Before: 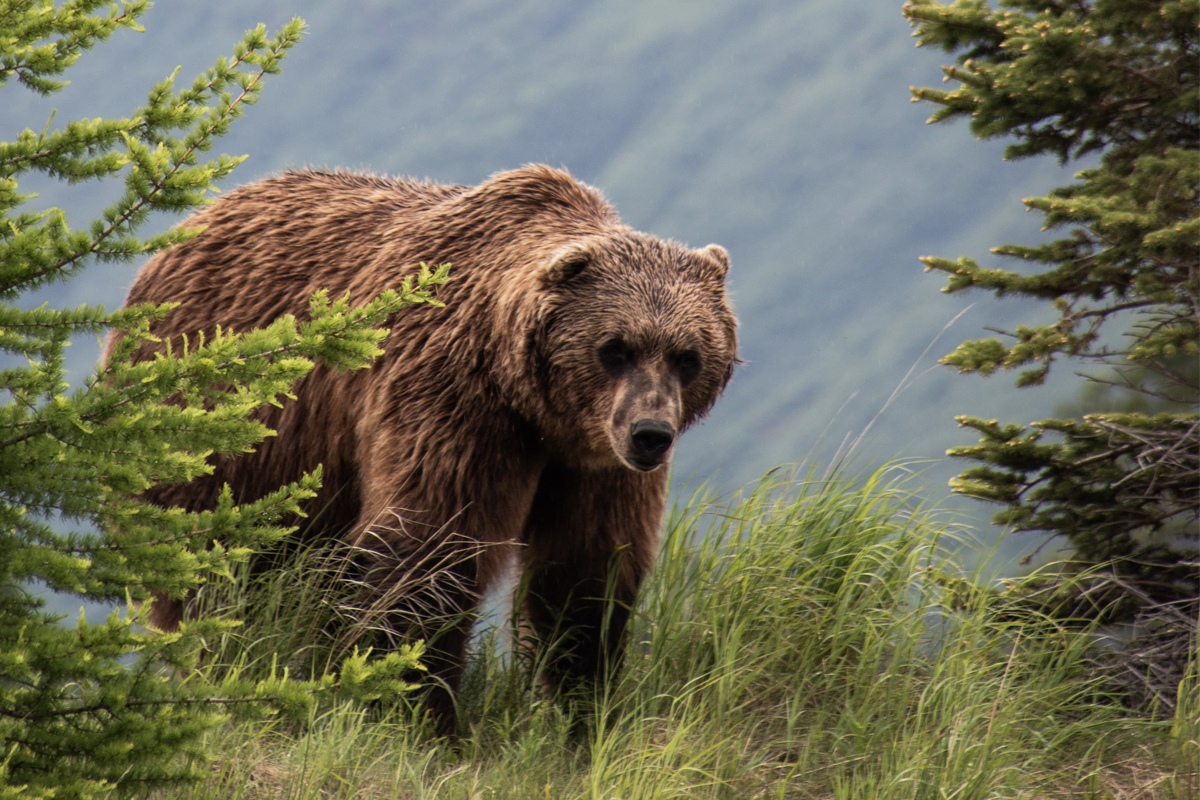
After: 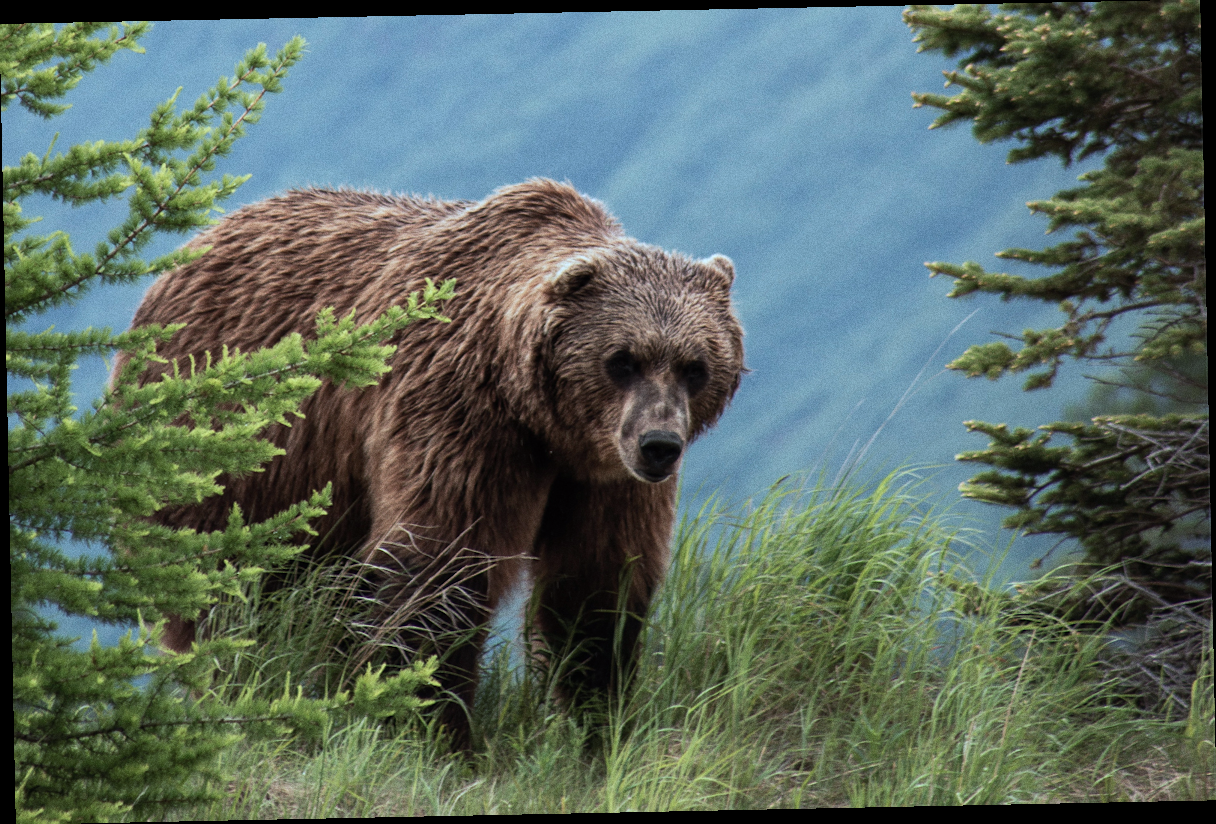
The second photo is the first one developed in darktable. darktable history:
rotate and perspective: rotation -1.17°, automatic cropping off
grain: coarseness 0.09 ISO
color correction: highlights a* -10.69, highlights b* -19.19
